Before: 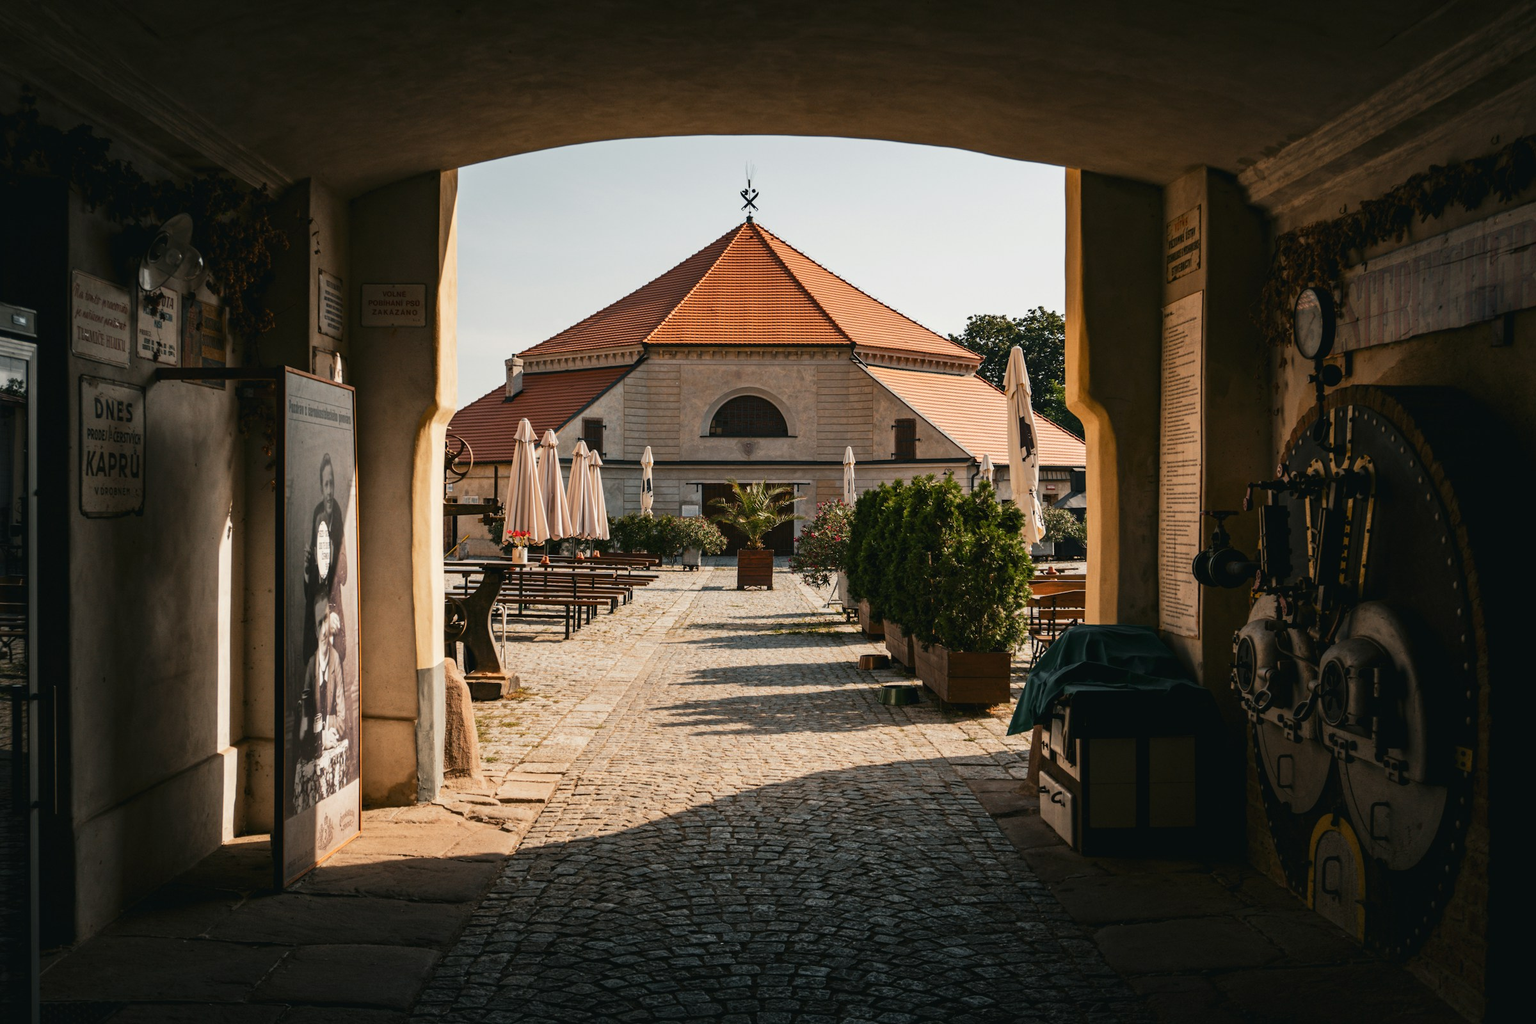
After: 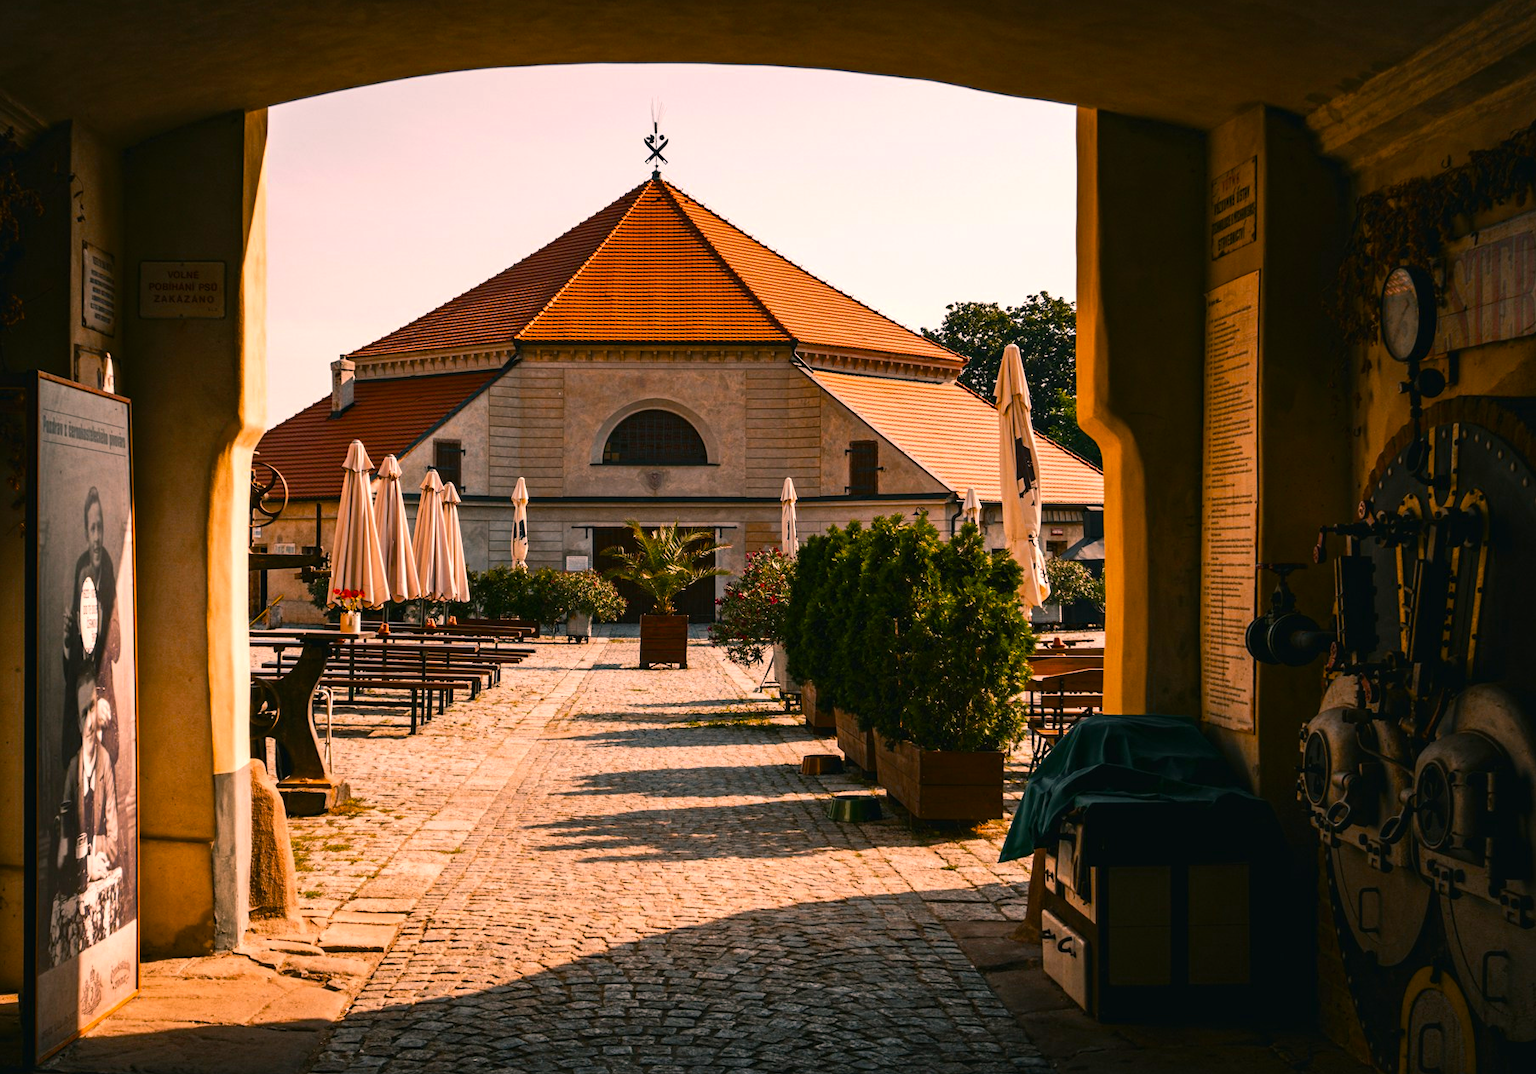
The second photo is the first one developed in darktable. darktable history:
color balance rgb: highlights gain › chroma 4.469%, highlights gain › hue 30.69°, linear chroma grading › shadows 15.679%, perceptual saturation grading › global saturation 19.909%, perceptual brilliance grading › global brilliance 21.615%, perceptual brilliance grading › shadows -34.503%, global vibrance 16.295%, saturation formula JzAzBz (2021)
crop: left 16.724%, top 8.622%, right 8.134%, bottom 12.539%
